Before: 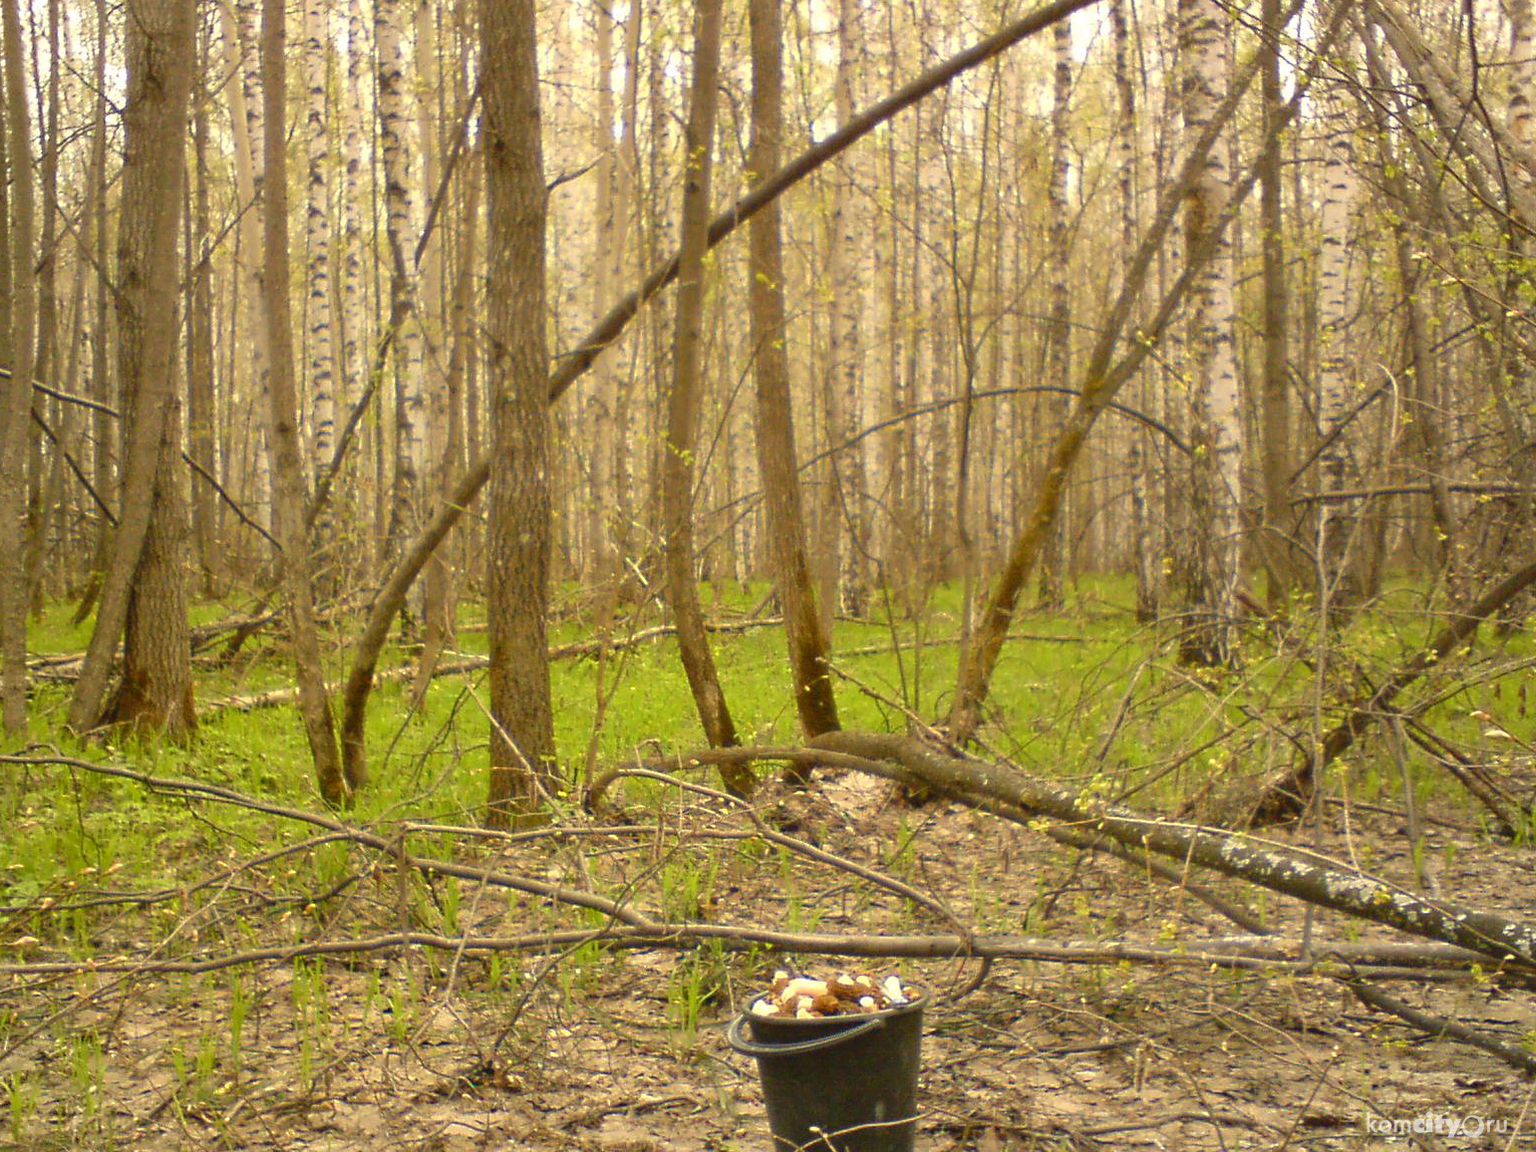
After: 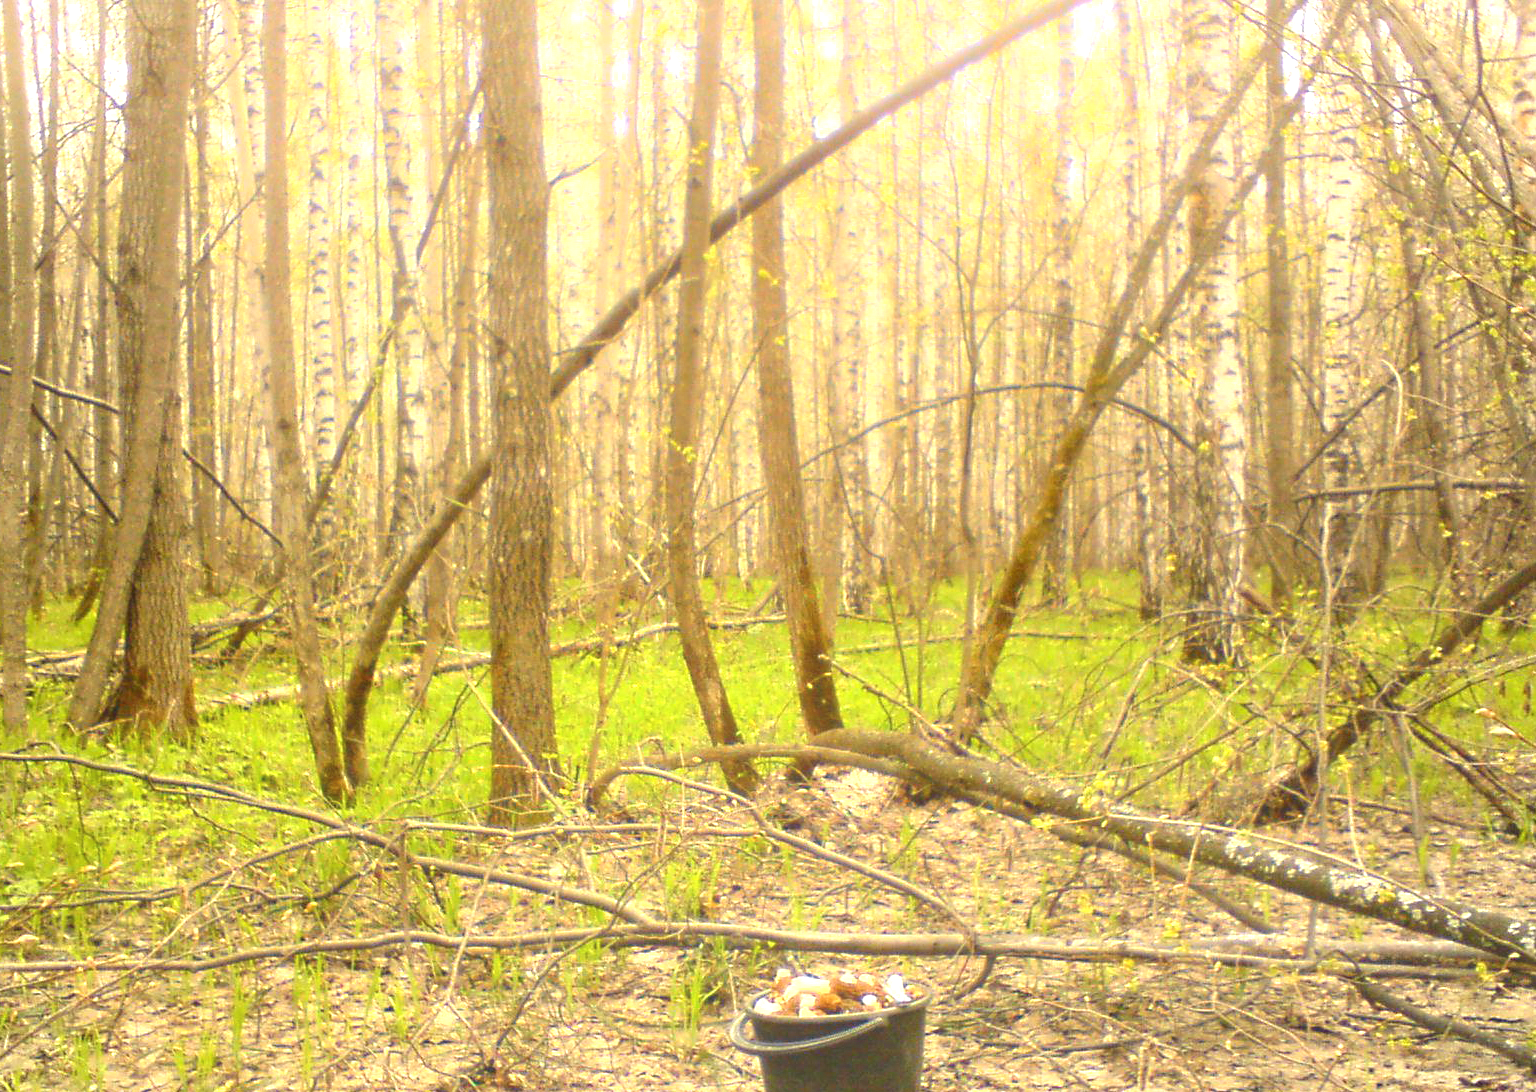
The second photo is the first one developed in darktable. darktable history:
exposure: black level correction 0, exposure 0.9 EV, compensate highlight preservation false
bloom: size 15%, threshold 97%, strength 7%
crop: top 0.448%, right 0.264%, bottom 5.045%
